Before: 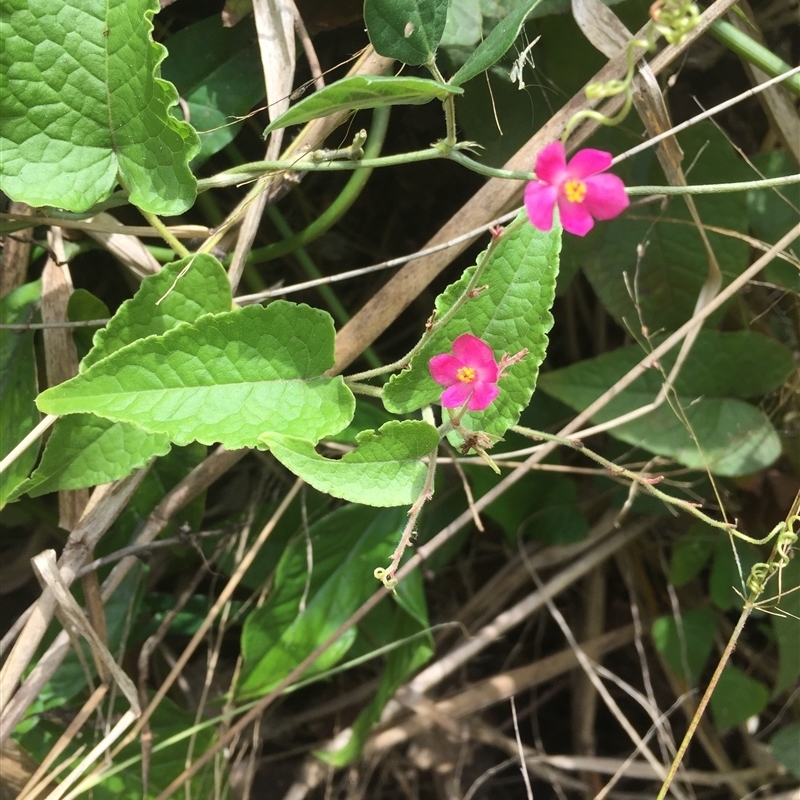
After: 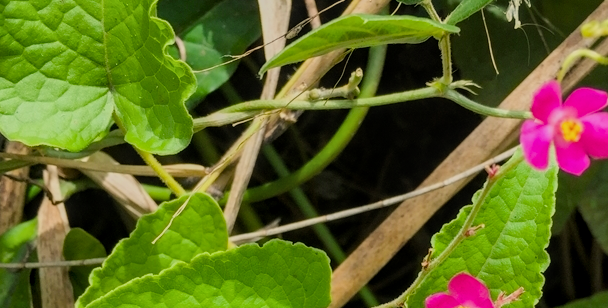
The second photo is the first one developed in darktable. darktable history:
crop: left 0.525%, top 7.647%, right 23.462%, bottom 53.739%
local contrast: on, module defaults
filmic rgb: black relative exposure -7.78 EV, white relative exposure 4.35 EV, hardness 3.75, latitude 38.65%, contrast 0.978, highlights saturation mix 9.27%, shadows ↔ highlights balance 4.87%, iterations of high-quality reconstruction 0
color balance rgb: highlights gain › chroma 3.037%, highlights gain › hue 77.13°, linear chroma grading › global chroma 14.515%, perceptual saturation grading › global saturation 25.382%, global vibrance -17.106%, contrast -5.813%
